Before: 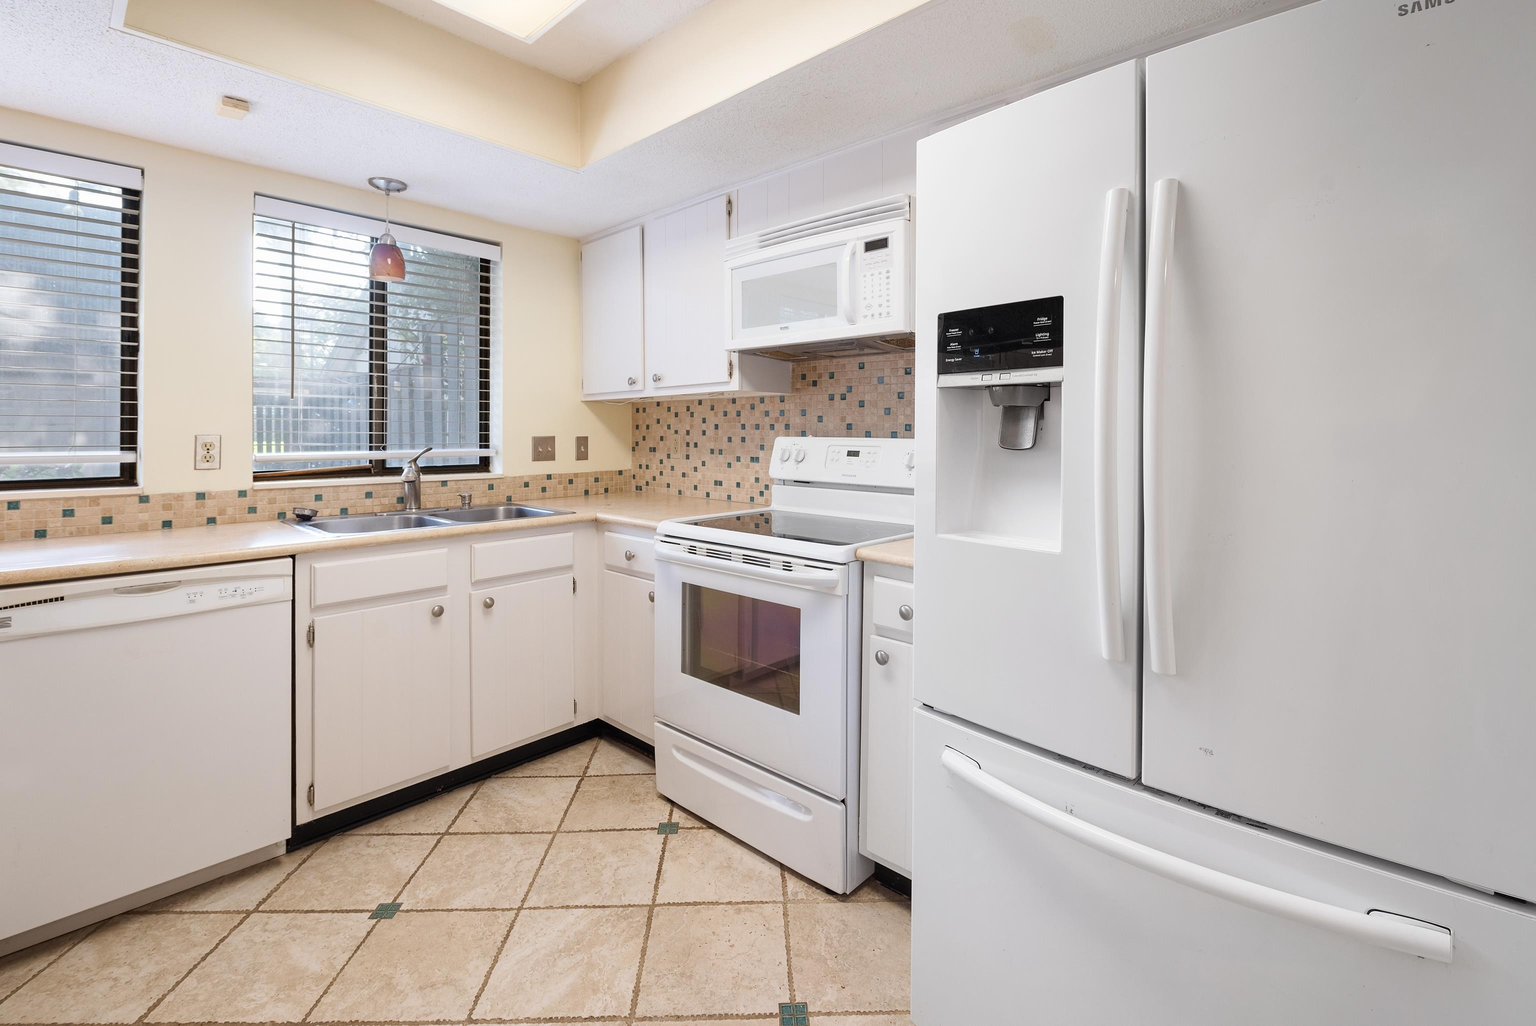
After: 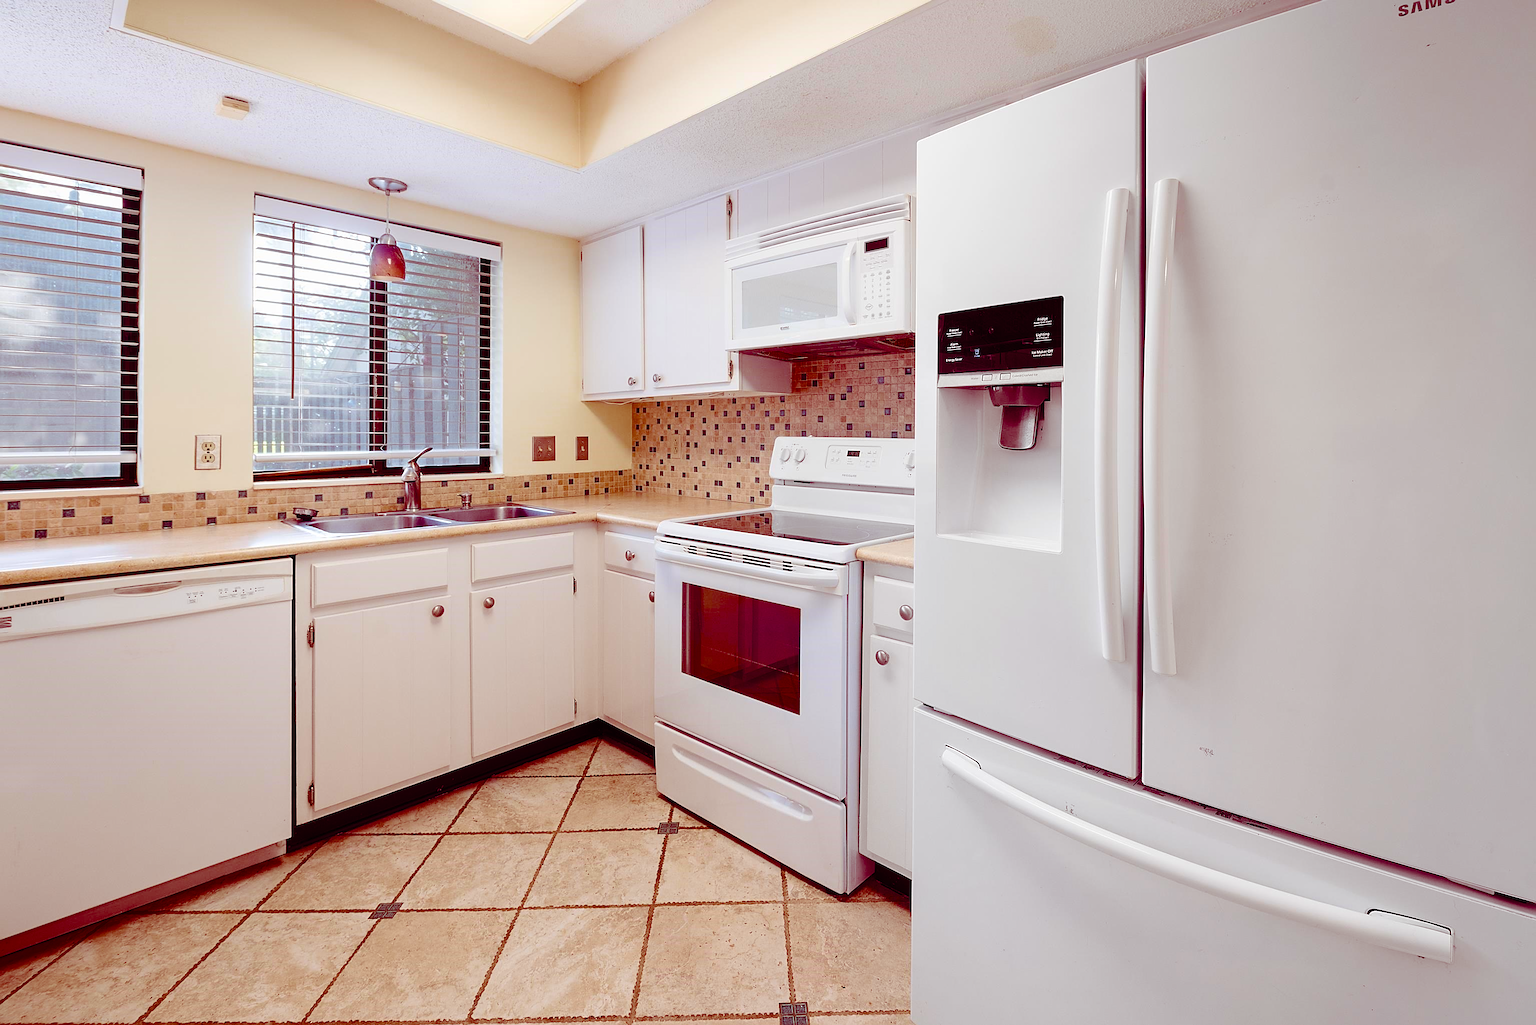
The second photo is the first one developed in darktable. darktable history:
sharpen: on, module defaults
color balance rgb: shadows lift › luminance -19.156%, shadows lift › chroma 35.275%, global offset › hue 170.94°, perceptual saturation grading › global saturation 30.596%, saturation formula JzAzBz (2021)
